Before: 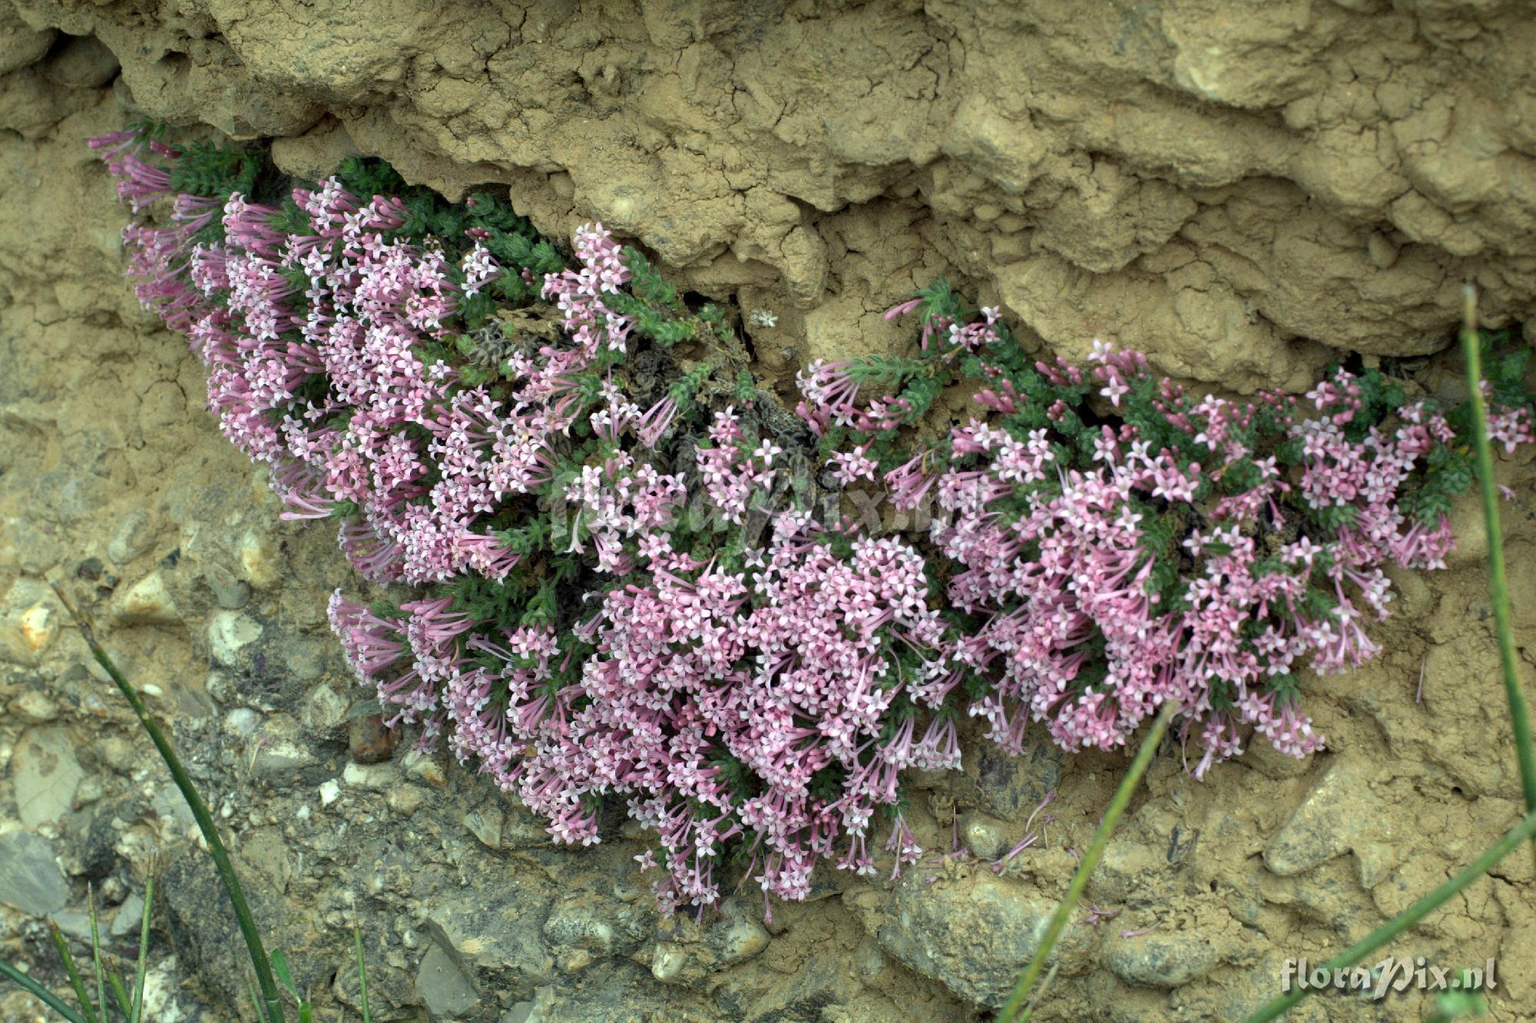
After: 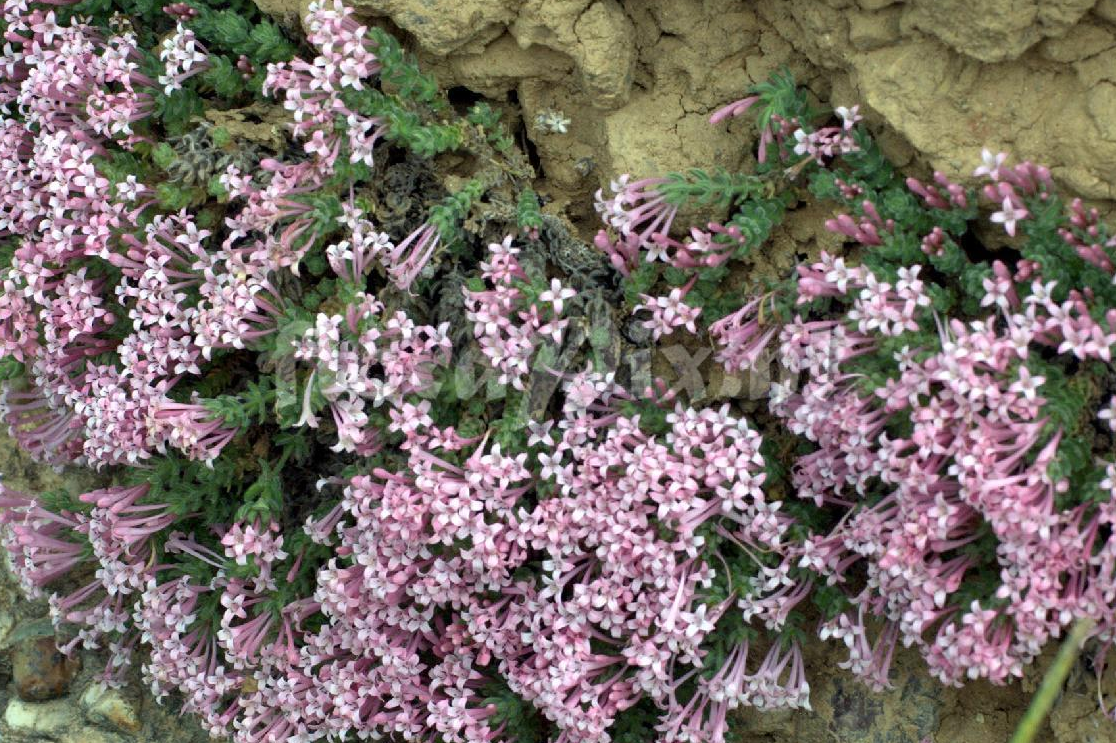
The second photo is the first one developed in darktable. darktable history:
shadows and highlights: low approximation 0.01, soften with gaussian
crop and rotate: left 22.13%, top 22.054%, right 22.026%, bottom 22.102%
